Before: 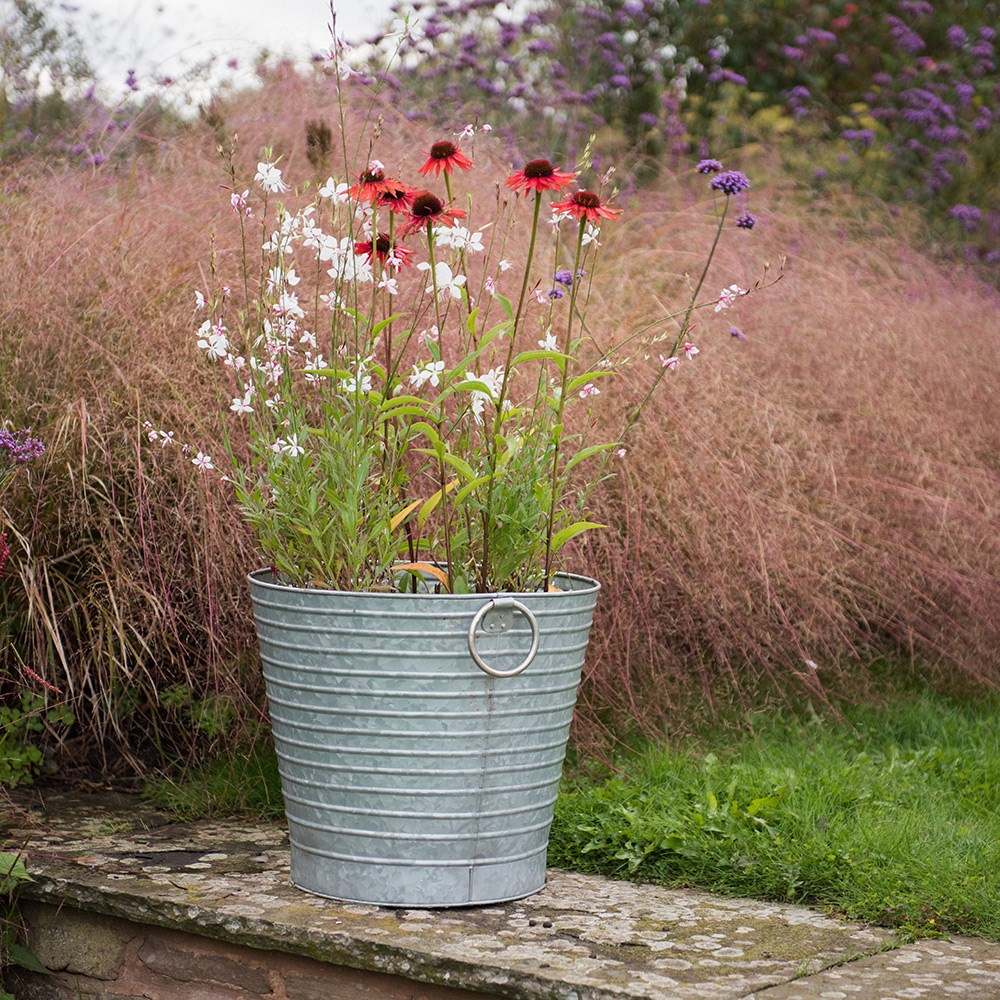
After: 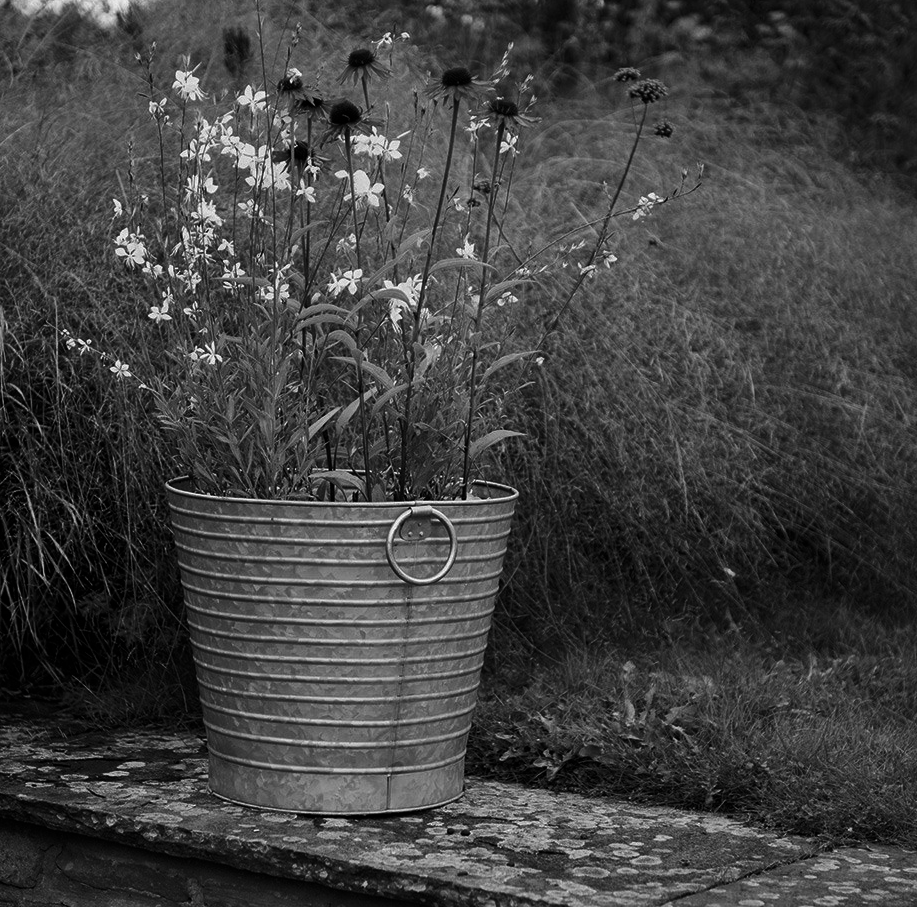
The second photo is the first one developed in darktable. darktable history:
crop and rotate: left 8.255%, top 9.205%
shadows and highlights: shadows 31.12, highlights 1.15, soften with gaussian
contrast brightness saturation: contrast -0.033, brightness -0.588, saturation -0.999
